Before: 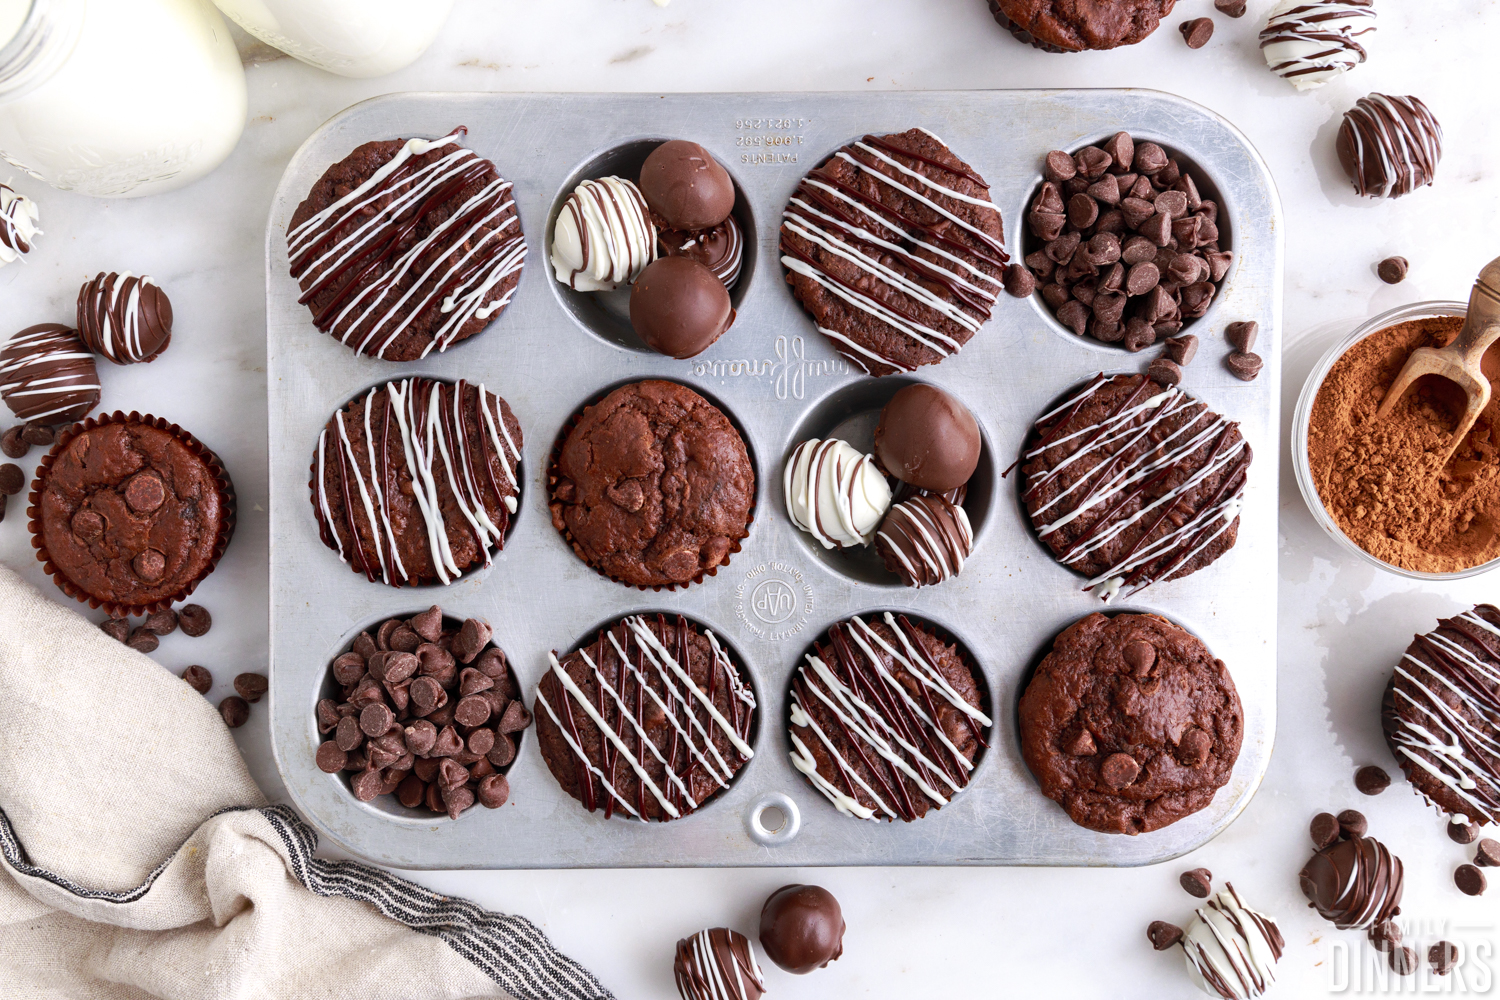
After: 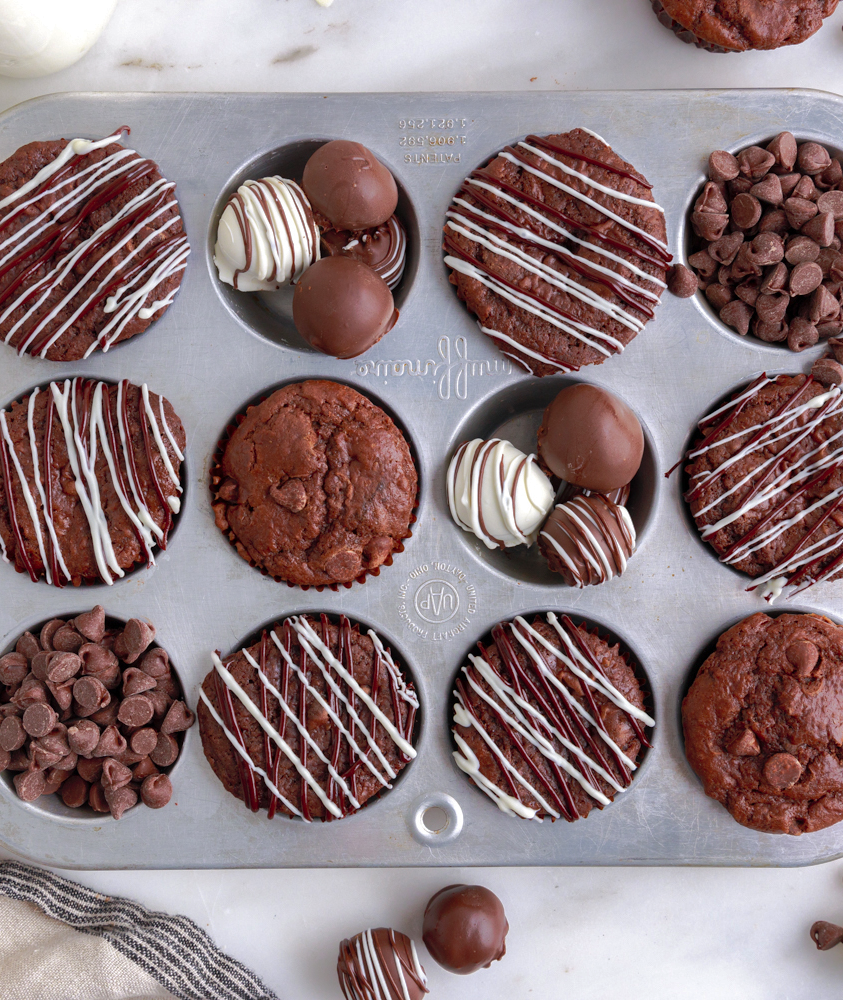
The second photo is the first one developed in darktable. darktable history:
crop and rotate: left 22.516%, right 21.234%
shadows and highlights: highlights -60
